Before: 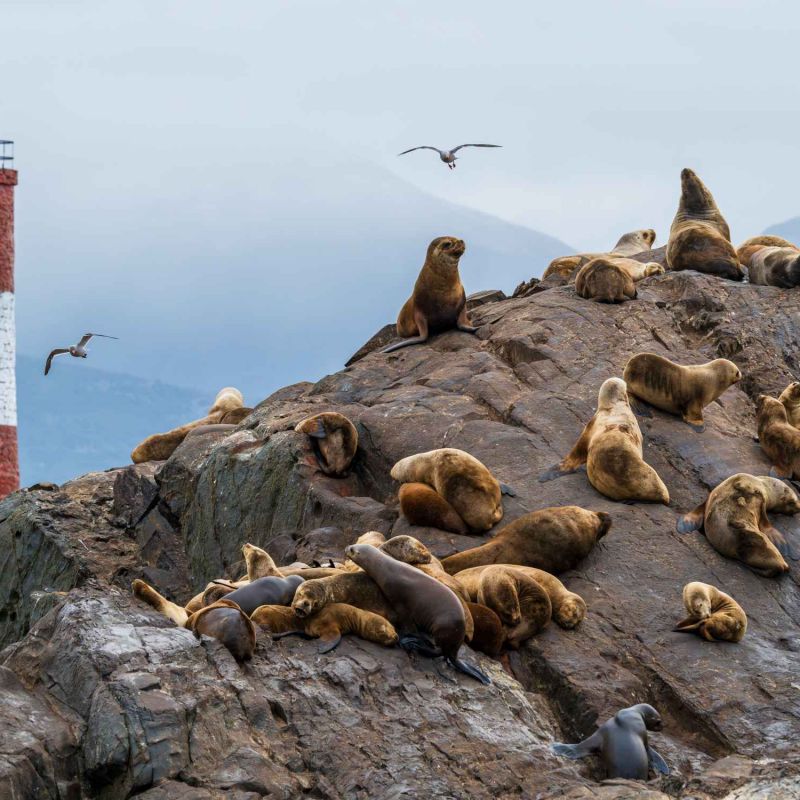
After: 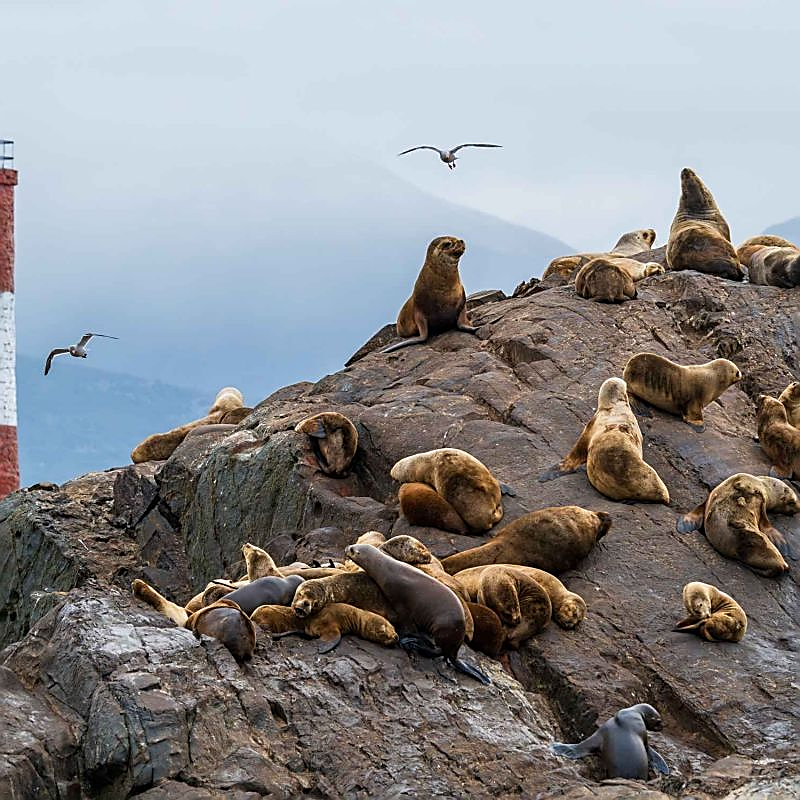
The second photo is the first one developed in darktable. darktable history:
sharpen: radius 1.417, amount 1.239, threshold 0.673
